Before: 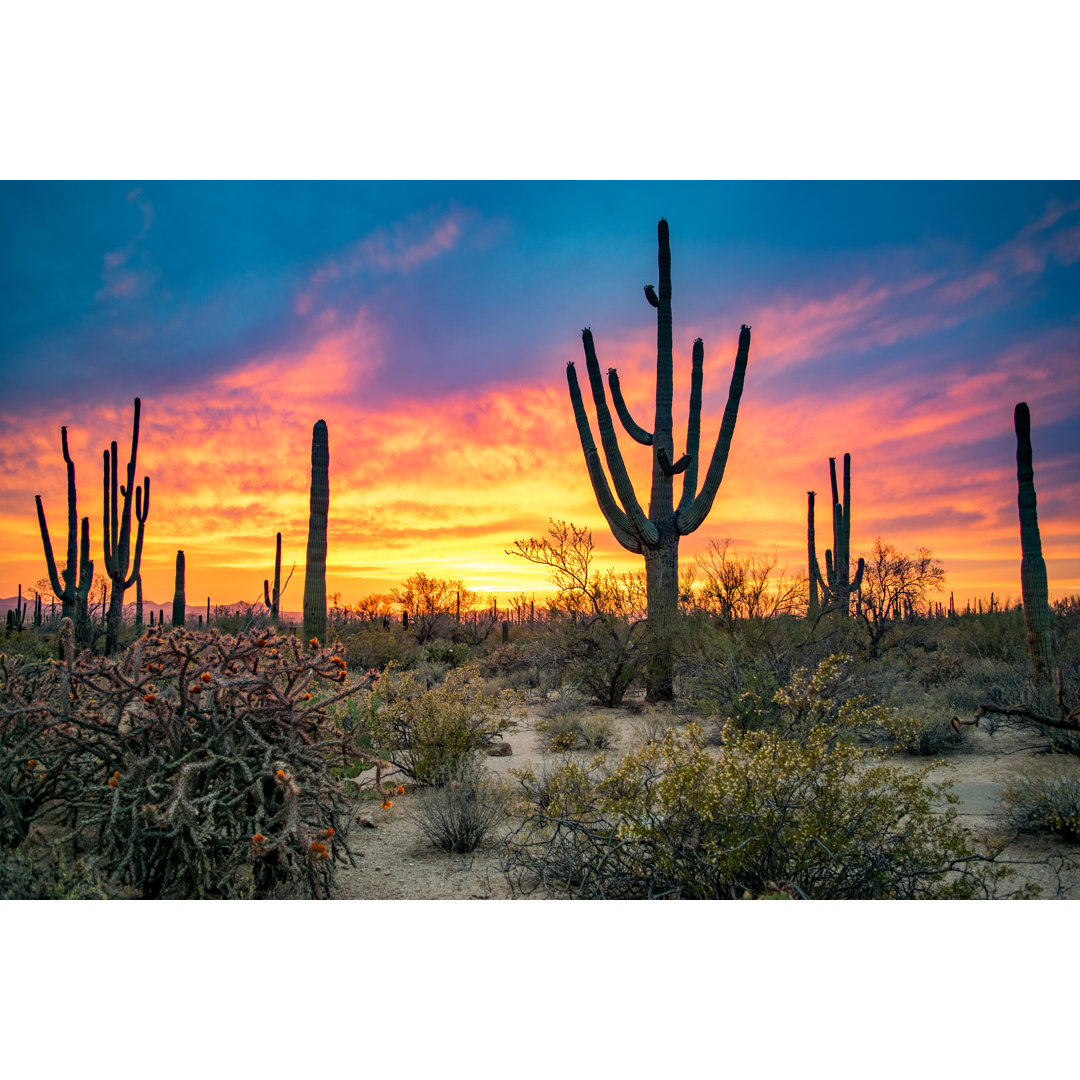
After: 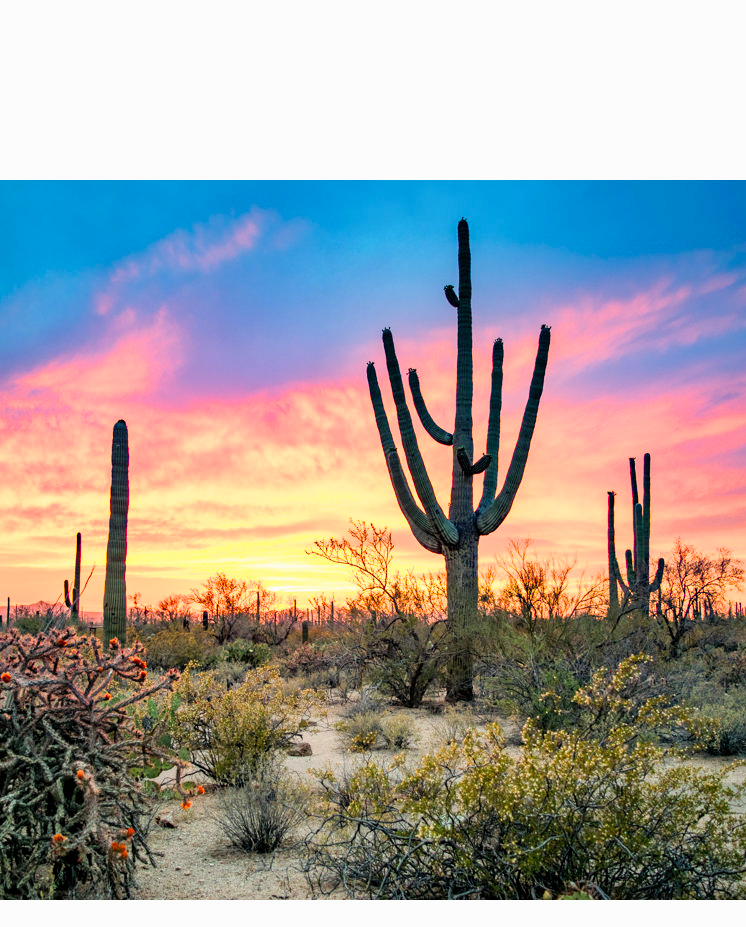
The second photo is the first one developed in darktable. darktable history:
crop: left 18.529%, right 12.326%, bottom 14.108%
tone curve: curves: ch0 [(0, 0) (0.003, 0.003) (0.011, 0.011) (0.025, 0.025) (0.044, 0.044) (0.069, 0.068) (0.1, 0.099) (0.136, 0.134) (0.177, 0.175) (0.224, 0.222) (0.277, 0.274) (0.335, 0.331) (0.399, 0.395) (0.468, 0.463) (0.543, 0.554) (0.623, 0.632) (0.709, 0.716) (0.801, 0.805) (0.898, 0.9) (1, 1)], preserve colors none
filmic rgb: black relative exposure -8.02 EV, white relative exposure 3.84 EV, threshold 5.94 EV, hardness 4.3, enable highlight reconstruction true
exposure: black level correction 0, exposure 1 EV, compensate highlight preservation false
contrast brightness saturation: contrast 0.04, saturation 0.156
